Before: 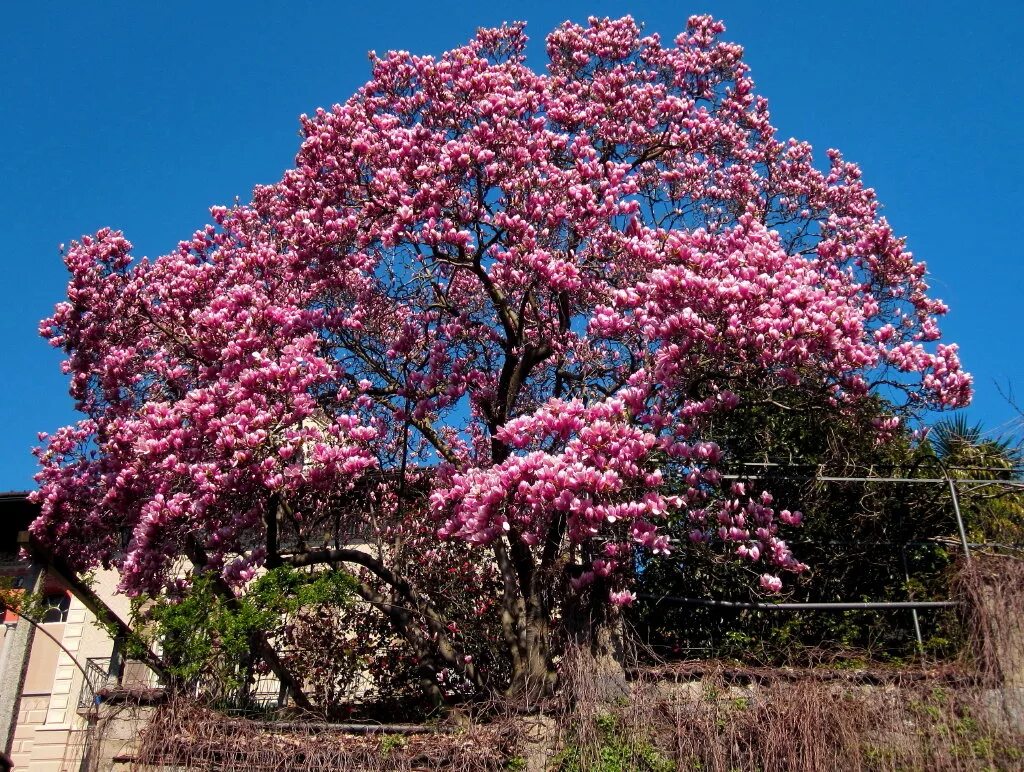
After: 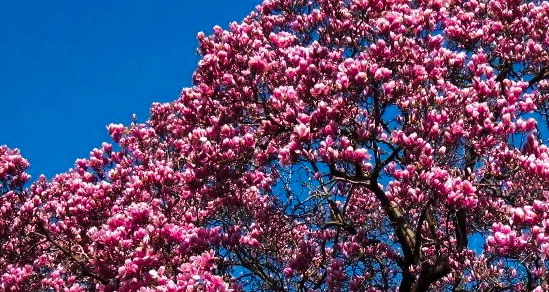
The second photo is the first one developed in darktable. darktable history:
crop: left 10.121%, top 10.631%, right 36.218%, bottom 51.526%
tone curve: curves: ch0 [(0, 0) (0.003, 0.003) (0.011, 0.012) (0.025, 0.024) (0.044, 0.039) (0.069, 0.052) (0.1, 0.072) (0.136, 0.097) (0.177, 0.128) (0.224, 0.168) (0.277, 0.217) (0.335, 0.276) (0.399, 0.345) (0.468, 0.429) (0.543, 0.524) (0.623, 0.628) (0.709, 0.732) (0.801, 0.829) (0.898, 0.919) (1, 1)], preserve colors none
